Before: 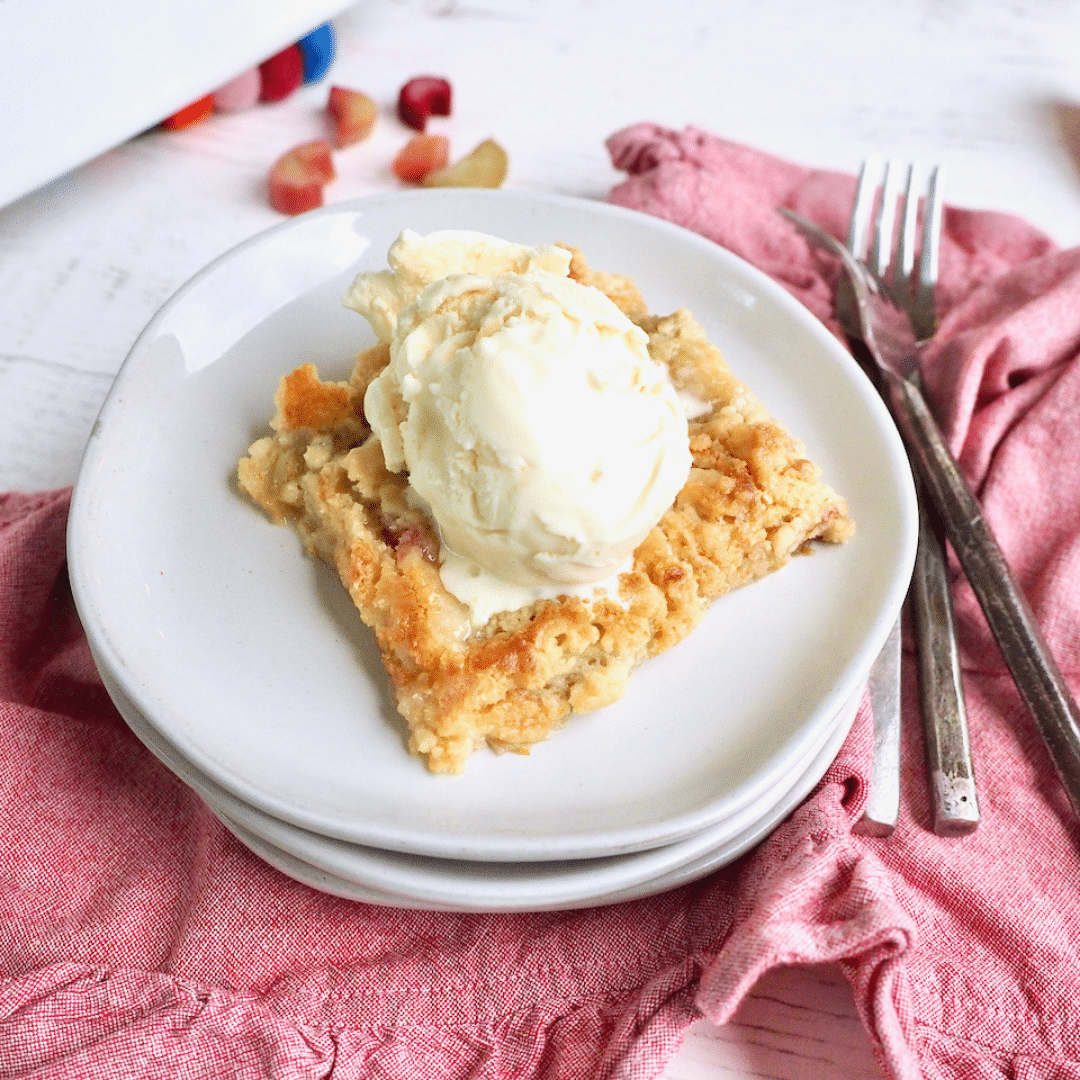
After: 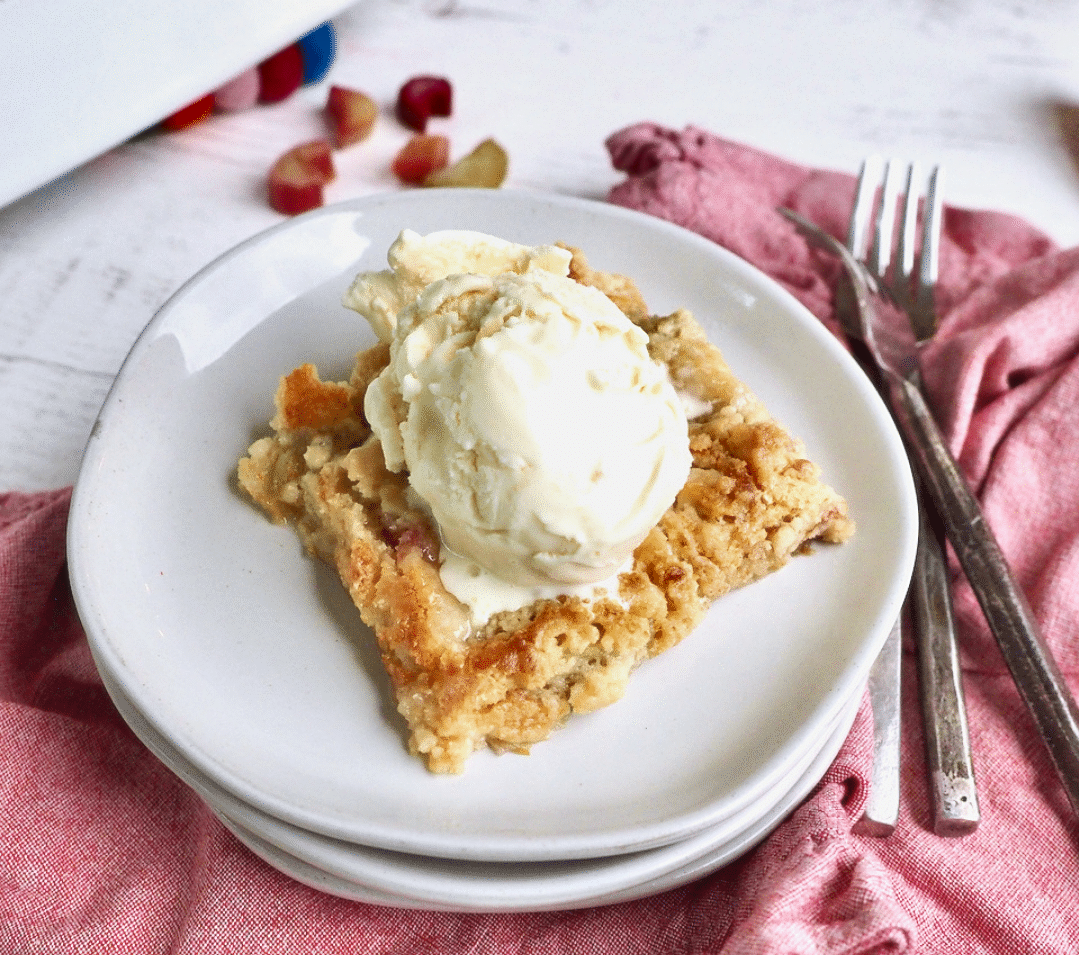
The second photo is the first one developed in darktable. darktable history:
shadows and highlights: shadows 60, soften with gaussian
crop and rotate: top 0%, bottom 11.49%
soften: size 10%, saturation 50%, brightness 0.2 EV, mix 10%
sharpen: amount 0.2
